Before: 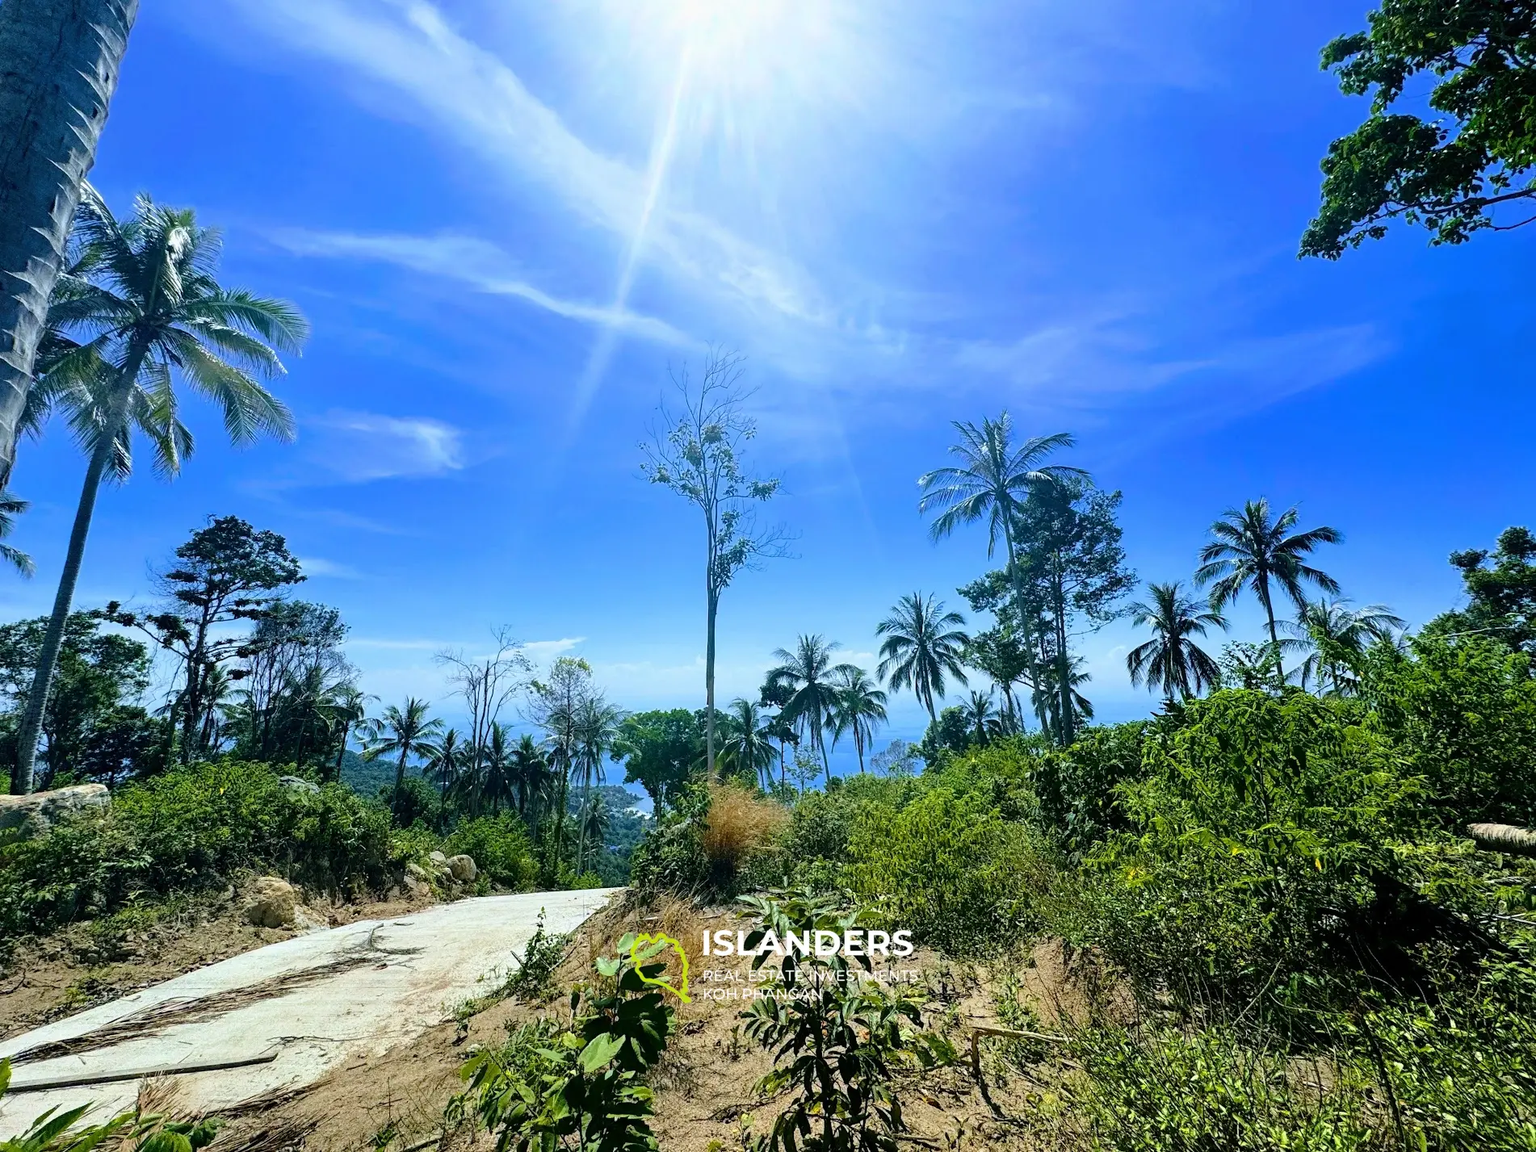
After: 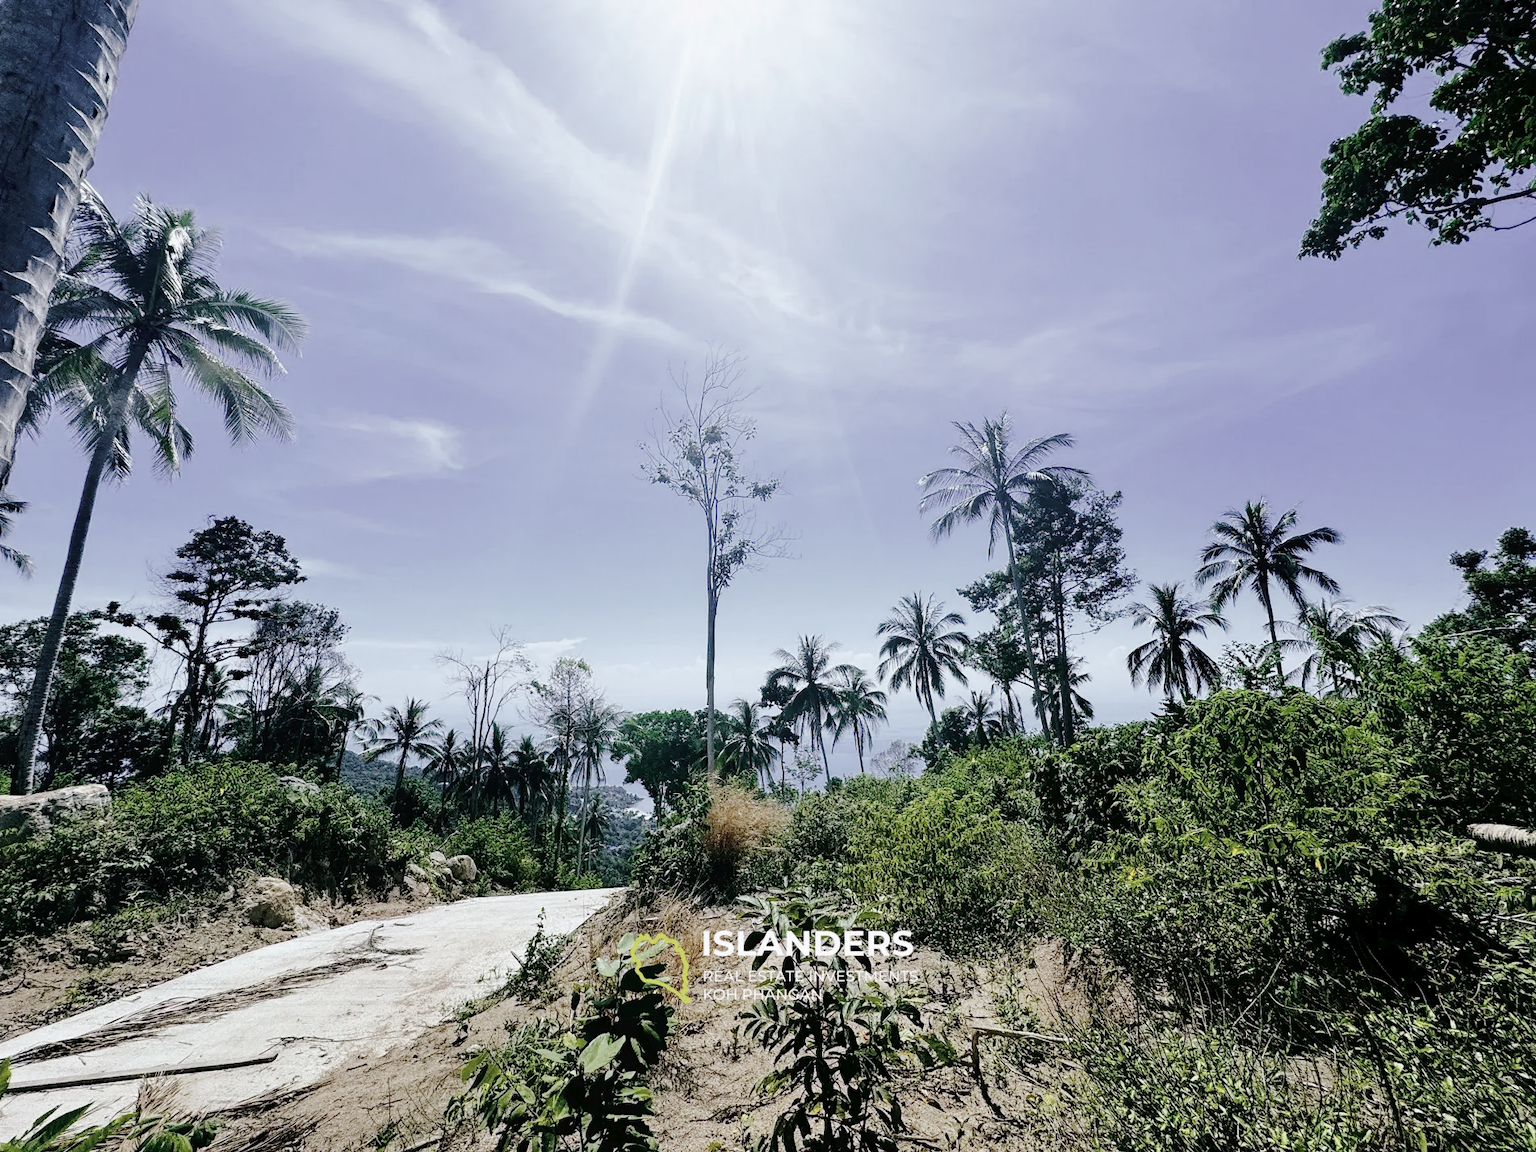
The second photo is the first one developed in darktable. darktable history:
tone curve: curves: ch0 [(0, 0) (0.003, 0.019) (0.011, 0.02) (0.025, 0.019) (0.044, 0.027) (0.069, 0.038) (0.1, 0.056) (0.136, 0.089) (0.177, 0.137) (0.224, 0.187) (0.277, 0.259) (0.335, 0.343) (0.399, 0.437) (0.468, 0.532) (0.543, 0.613) (0.623, 0.685) (0.709, 0.752) (0.801, 0.822) (0.898, 0.9) (1, 1)], preserve colors none
color look up table: target L [91.08, 91.88, 89.4, 82.05, 66.04, 66.33, 65.61, 58.8, 41.2, 35.64, 33.07, 2.278, 200.32, 81.92, 83.44, 76.4, 70.62, 62.81, 55.56, 55.38, 46.23, 46.81, 40.01, 32.8, 31.9, 23.36, 8.859, 86.9, 75.12, 75.08, 67.64, 49.33, 53.16, 59.37, 58.11, 59.43, 39.08, 36.59, 30.73, 31.7, 9.045, 1.137, 96.17, 90.61, 80.49, 65.94, 71.81, 44.95, 34.36], target a [-7.549, -14.63, -9.018, -31.92, -49.32, -19.39, -16.88, -4.209, -27.71, -8.044, -20.08, -6.413, 0, 3.849, 5.723, 5.213, 20.53, 3.63, 24.49, 5.159, 58.45, 45.68, 23.02, 35.43, 11.77, 24.31, 19.12, 5.585, 22.61, 24.93, 9.435, 63.11, 60.98, 26.12, 12.04, 12.14, 36.72, 17.89, 31.95, 2.856, 23.29, 8.387, -3.864, -15.41, -2.455, -18.78, -4.724, -7.893, -1.853], target b [28.43, 74.26, 9.41, 10.91, 43.24, 48.22, 24.43, 0.981, 23.7, 18.84, 10.88, 3.557, 0, 15.3, -0.933, 47.33, 6.252, 10.08, 25.07, 32.7, 18.65, 32.04, 3.384, 25.8, 15.78, 16.03, 10.52, -7.435, -11.69, -17.68, -23.15, -27.02, -41.05, -16.36, -16.64, -29.35, -34.61, -17.91, -3.746, -15.74, -33.88, -18.54, -2.434, -4.347, -6.806, -3.443, -17.99, -8.513, -1.951], num patches 49
